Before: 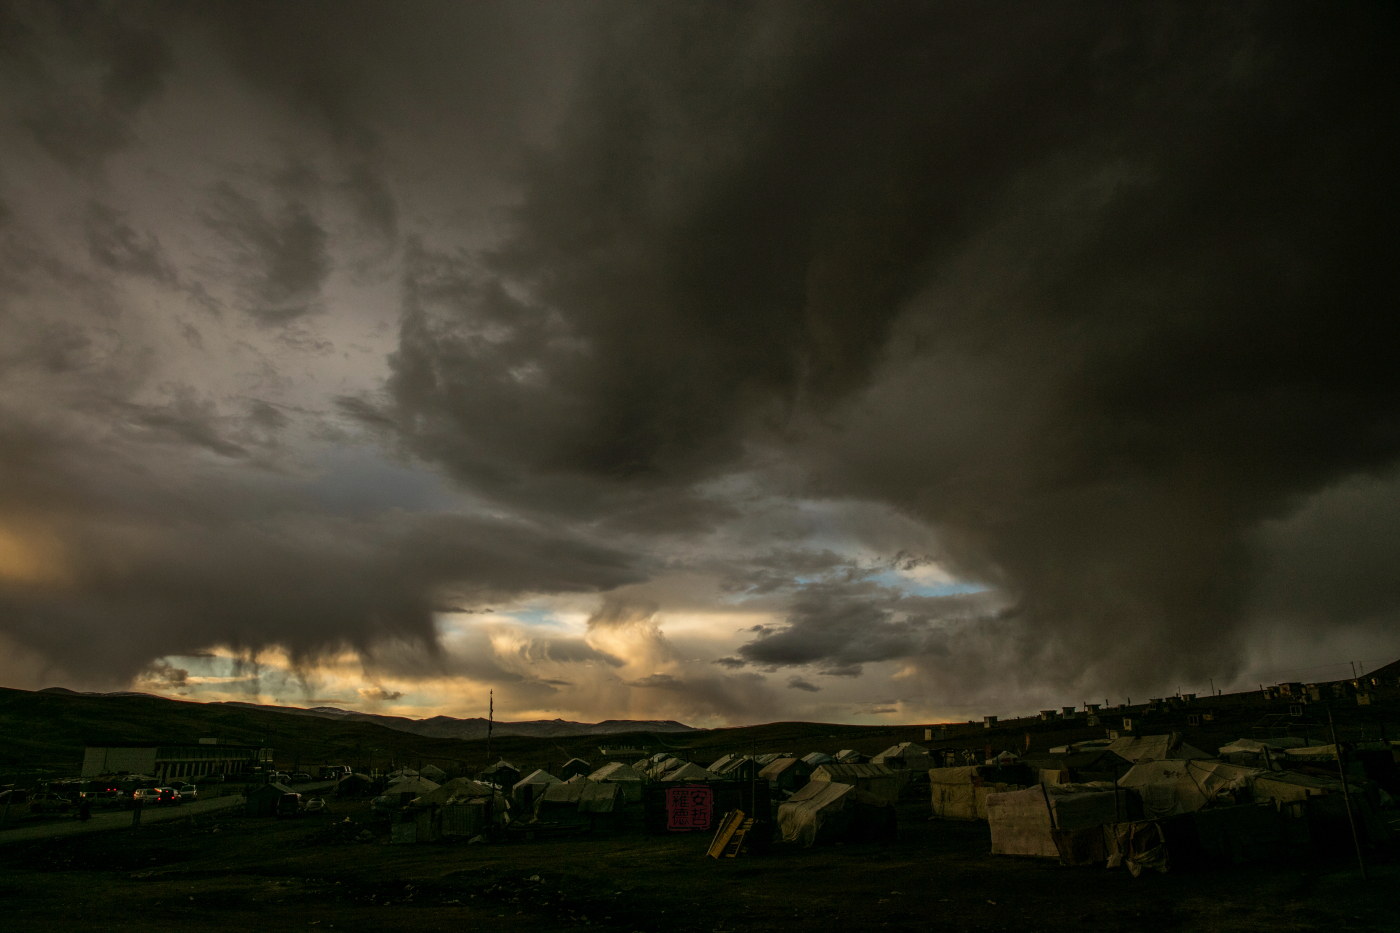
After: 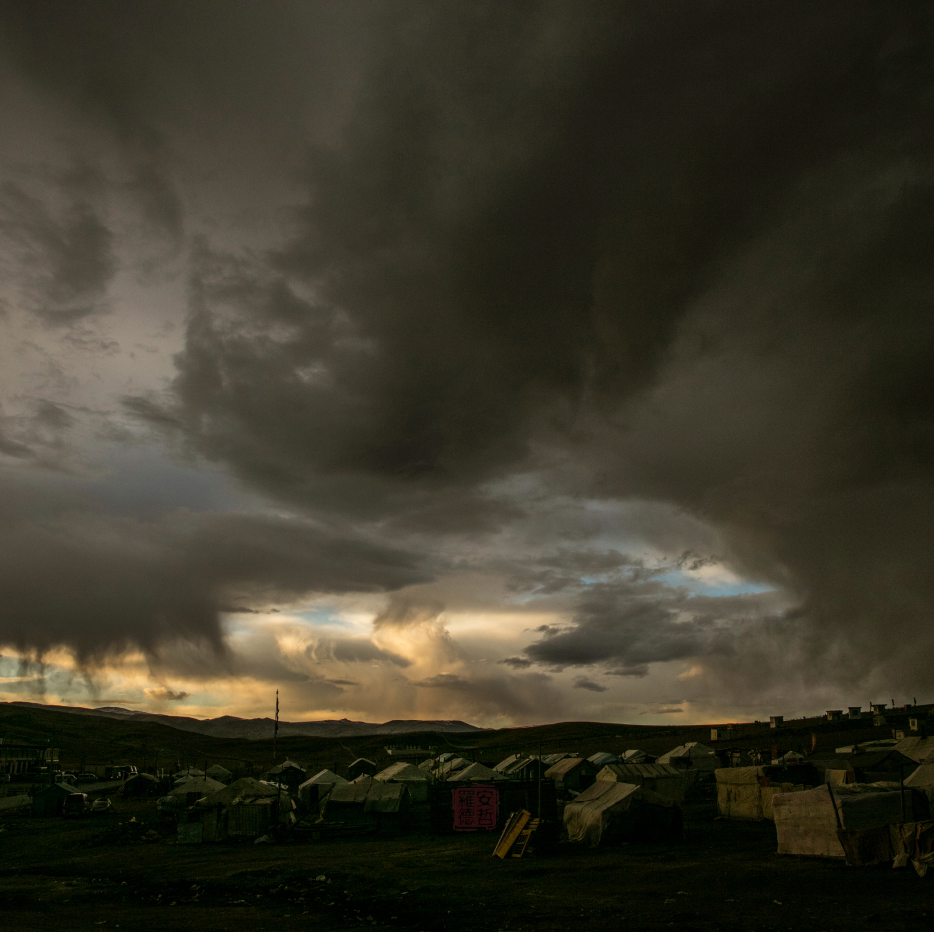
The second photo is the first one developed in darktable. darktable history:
crop and rotate: left 15.352%, right 17.91%
